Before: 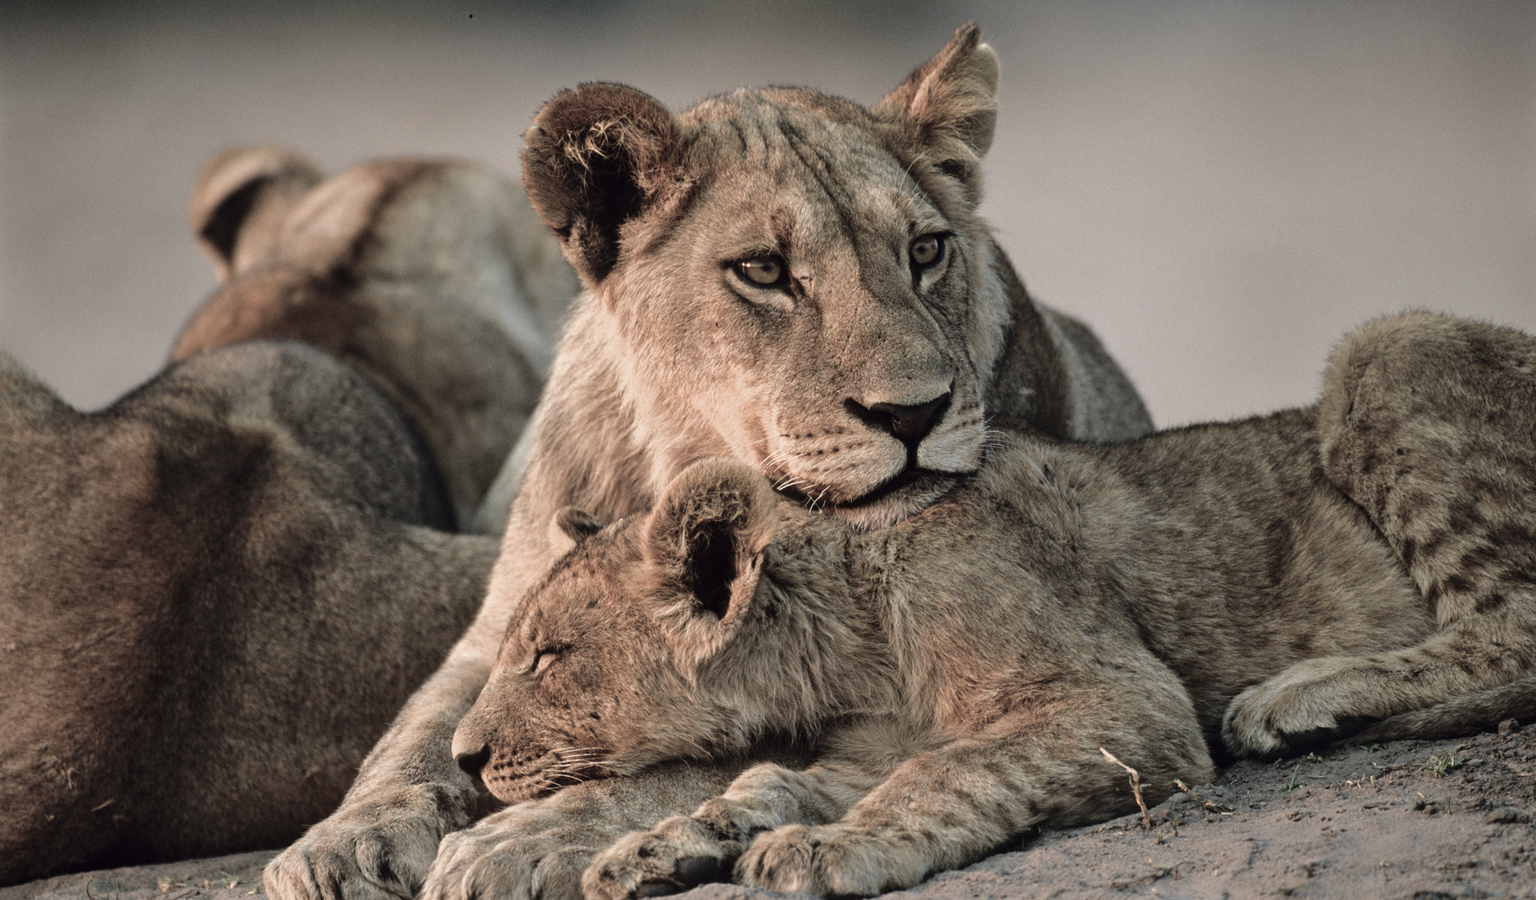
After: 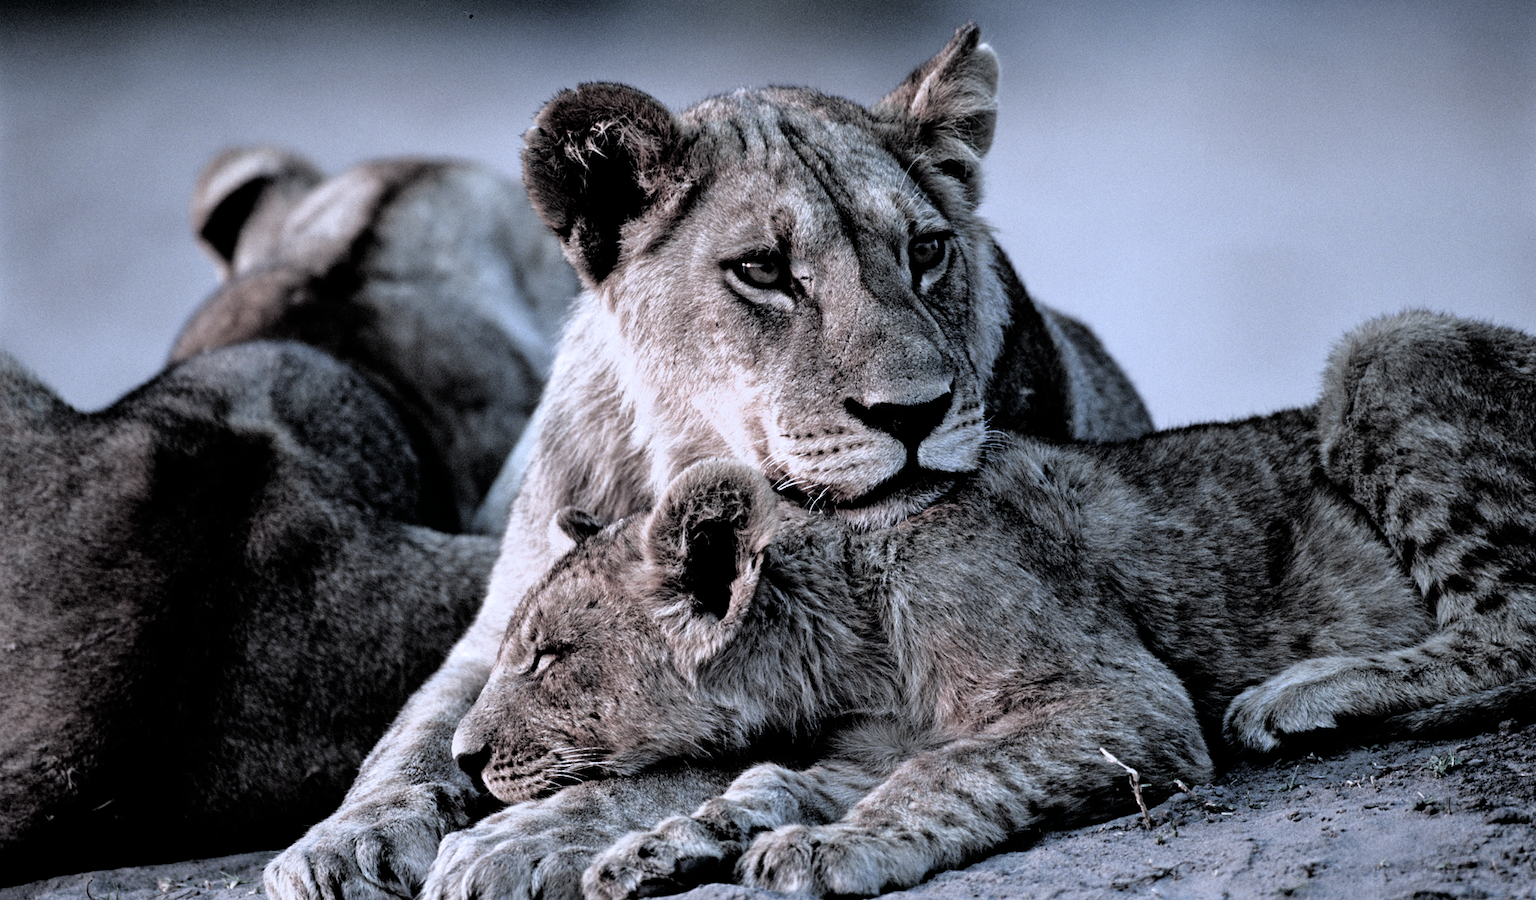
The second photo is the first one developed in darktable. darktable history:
filmic rgb: black relative exposure -3.63 EV, white relative exposure 2.16 EV, hardness 3.62
white balance: red 0.871, blue 1.249
